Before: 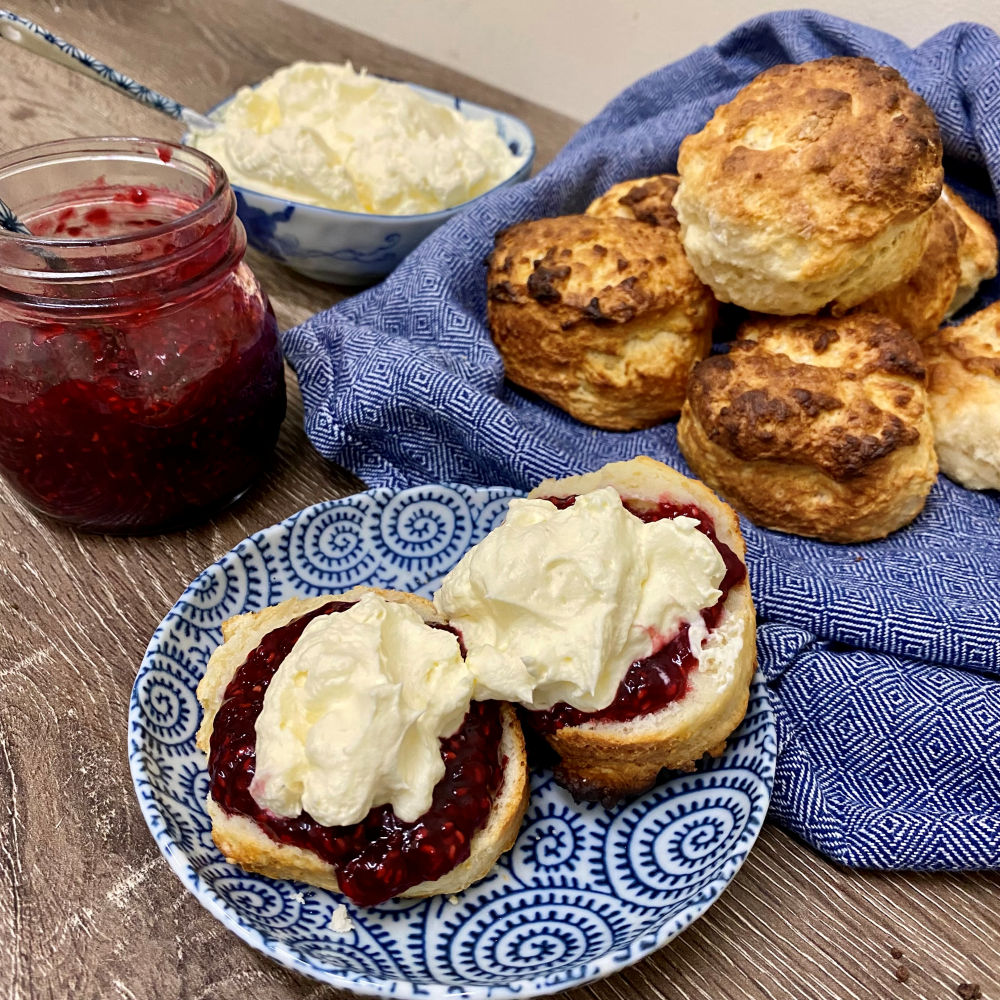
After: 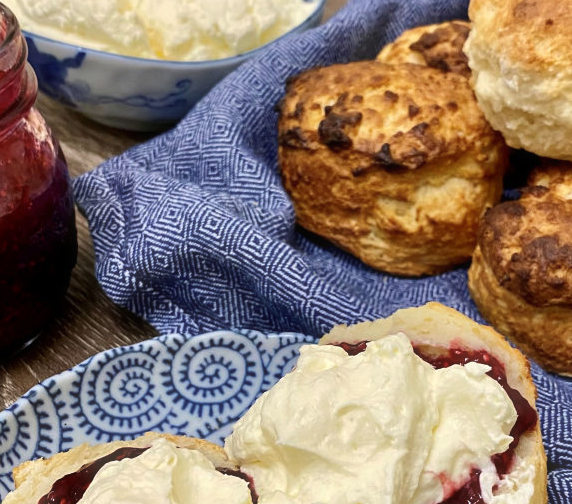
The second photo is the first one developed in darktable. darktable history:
crop: left 20.932%, top 15.471%, right 21.848%, bottom 34.081%
haze removal: strength -0.05
